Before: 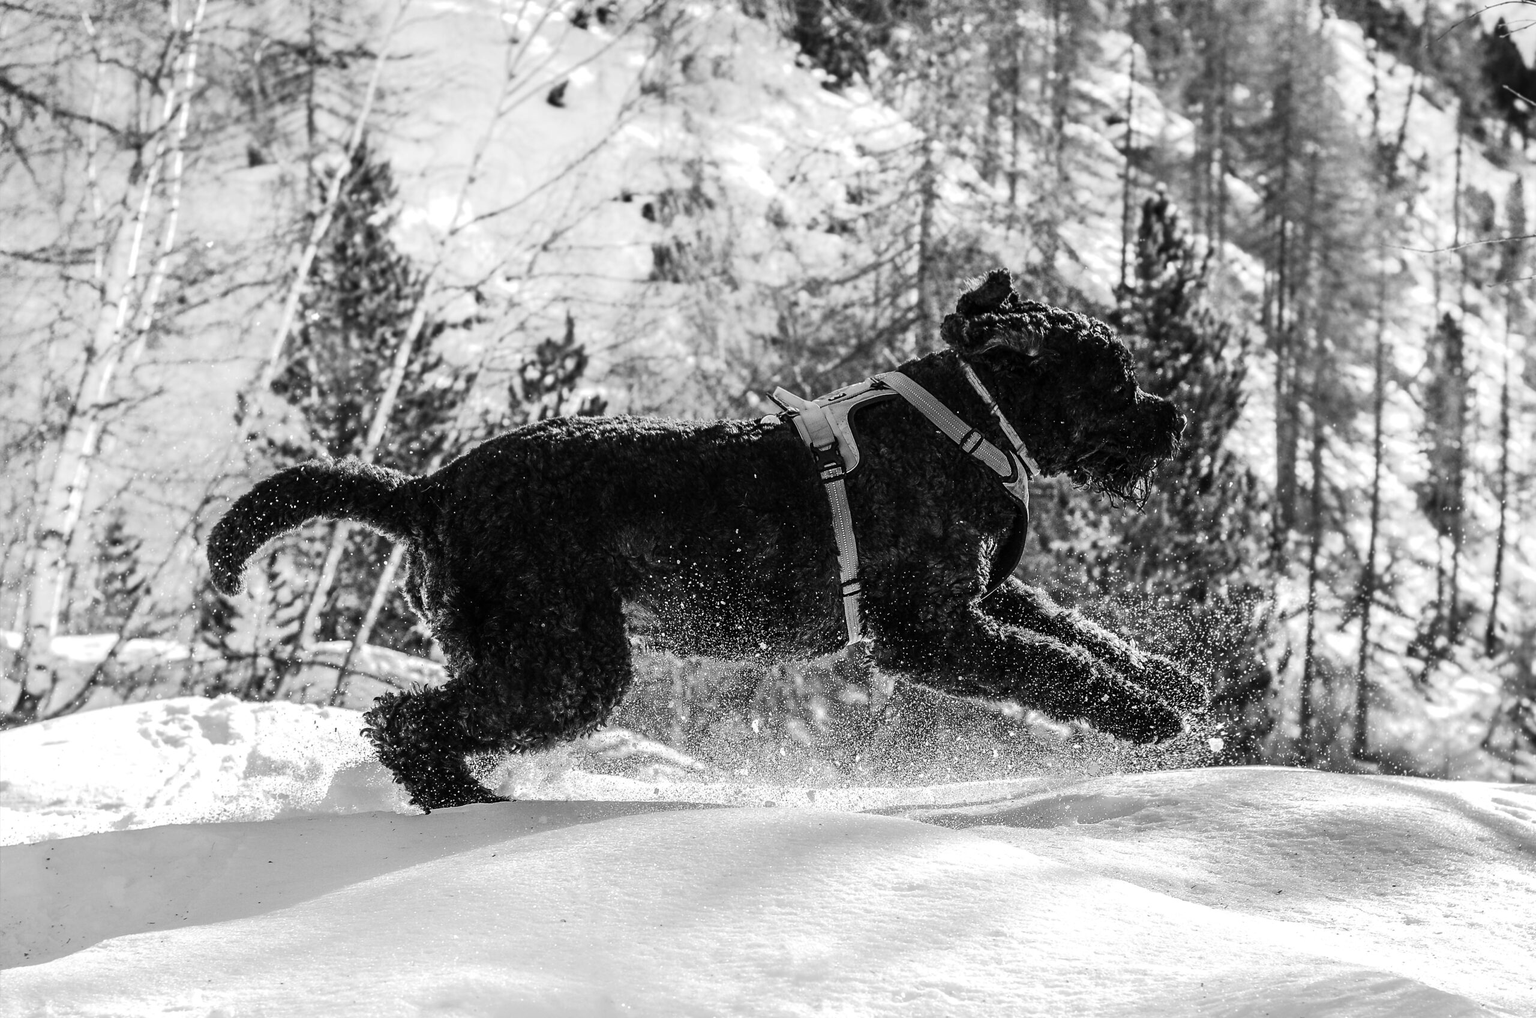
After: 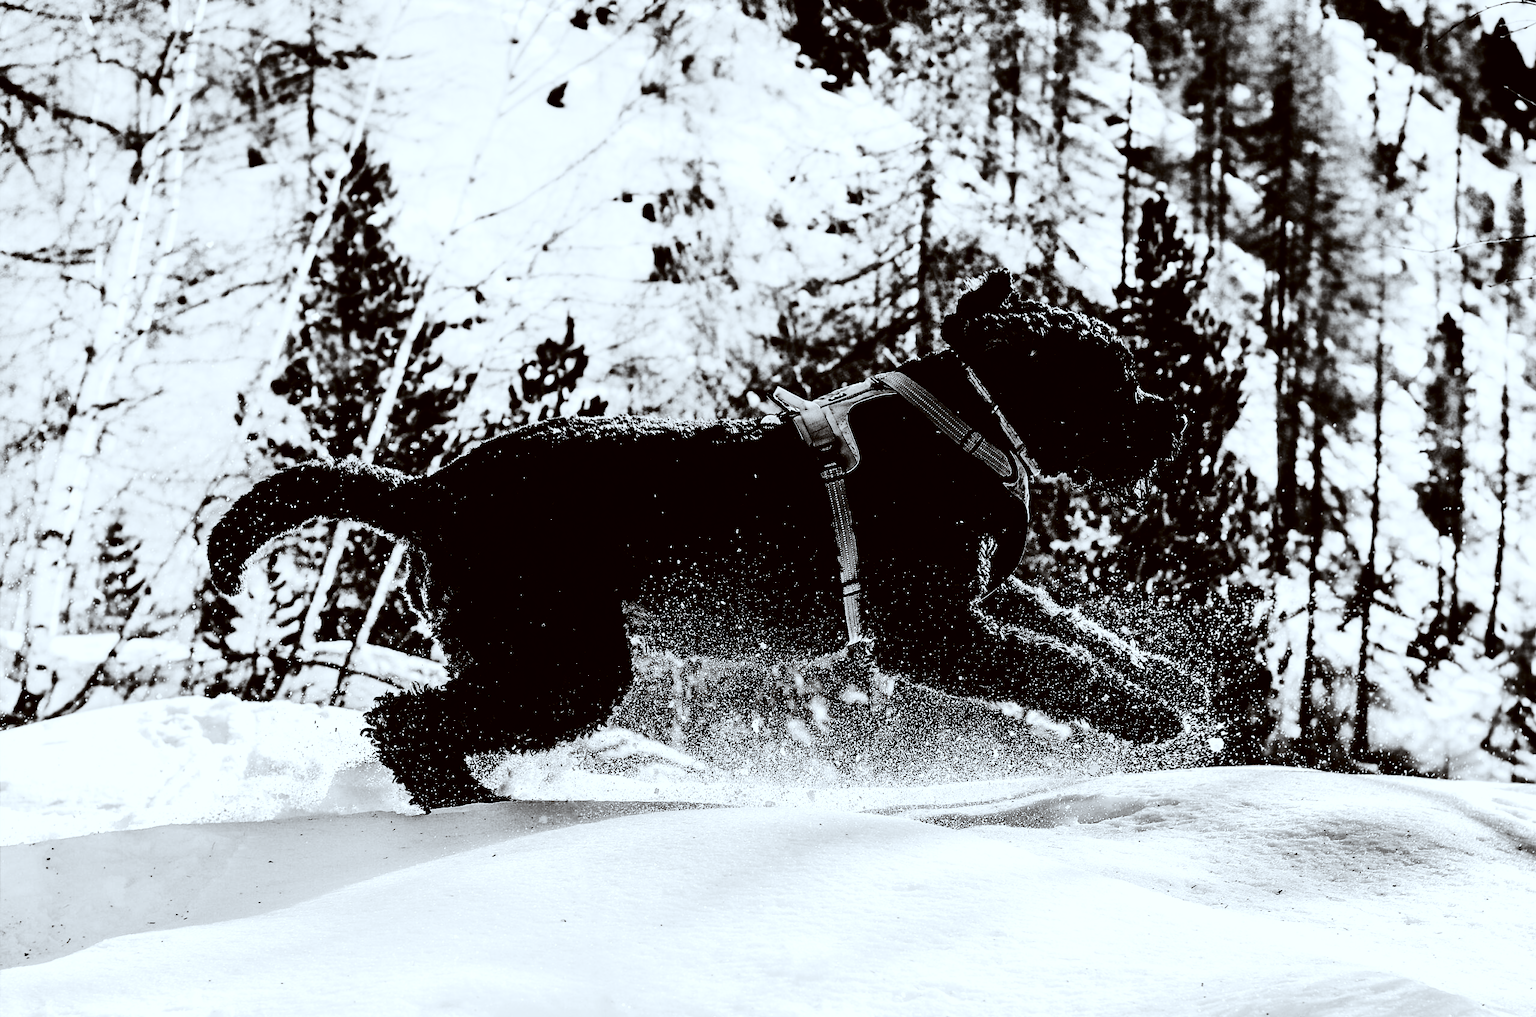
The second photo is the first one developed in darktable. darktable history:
color correction: highlights a* -3.28, highlights b* -6.24, shadows a* 3.1, shadows b* 5.19
exposure: black level correction -0.041, exposure 0.064 EV, compensate highlight preservation false
levels: mode automatic, black 0.023%, white 99.97%, levels [0.062, 0.494, 0.925]
contrast brightness saturation: contrast 0.77, brightness -1, saturation 1
